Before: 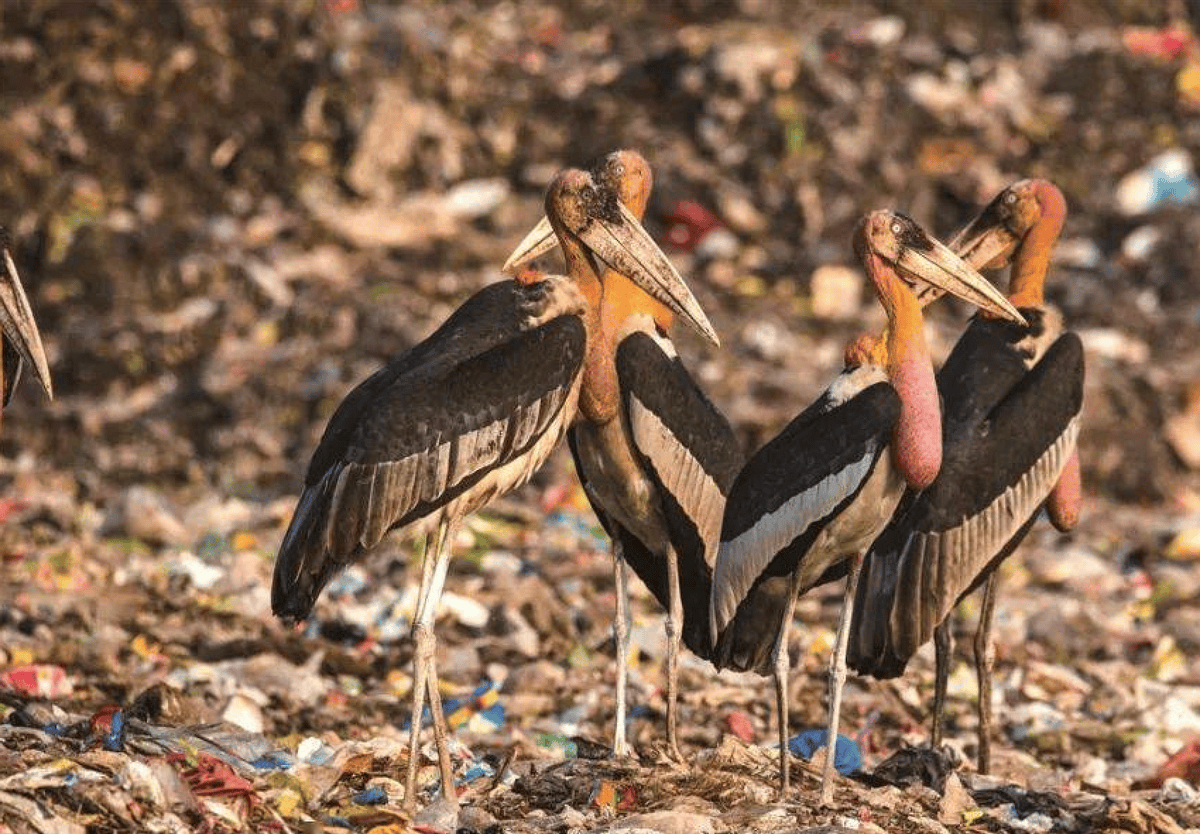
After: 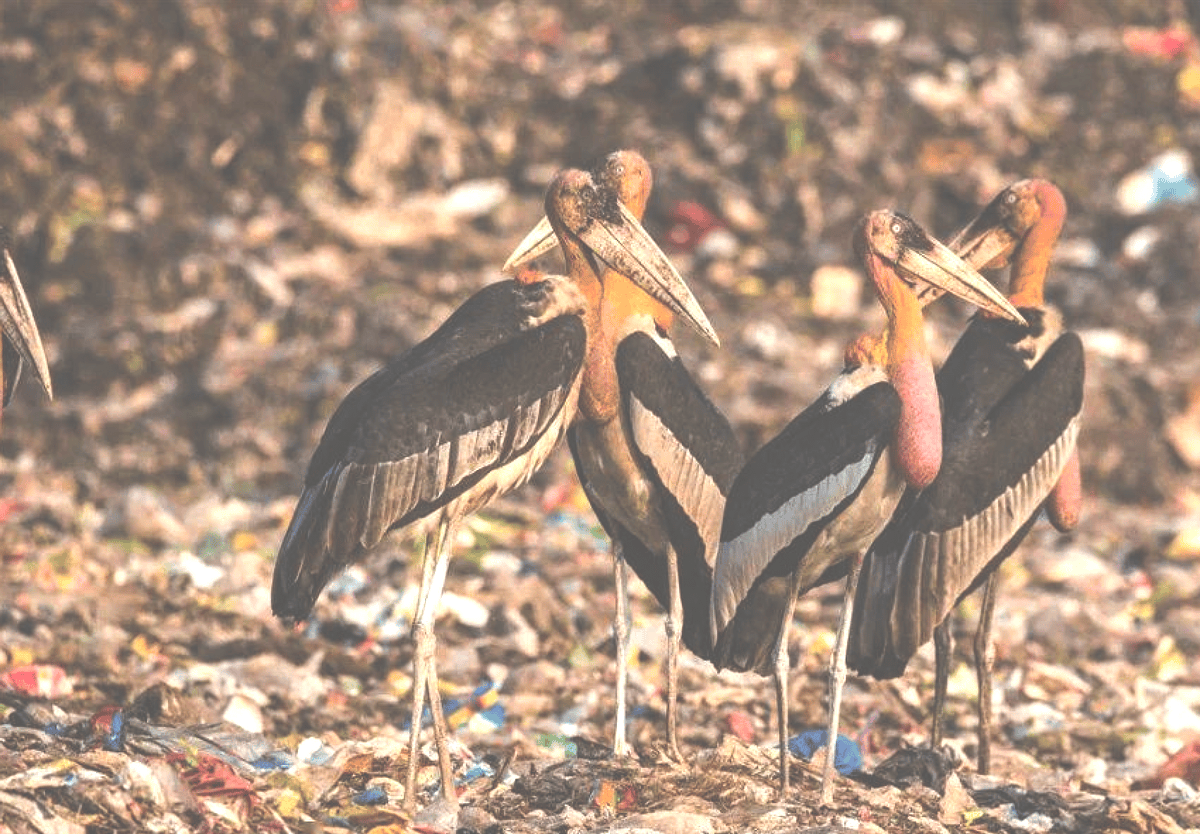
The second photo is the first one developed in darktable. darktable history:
exposure: black level correction -0.069, exposure 0.501 EV, compensate highlight preservation false
